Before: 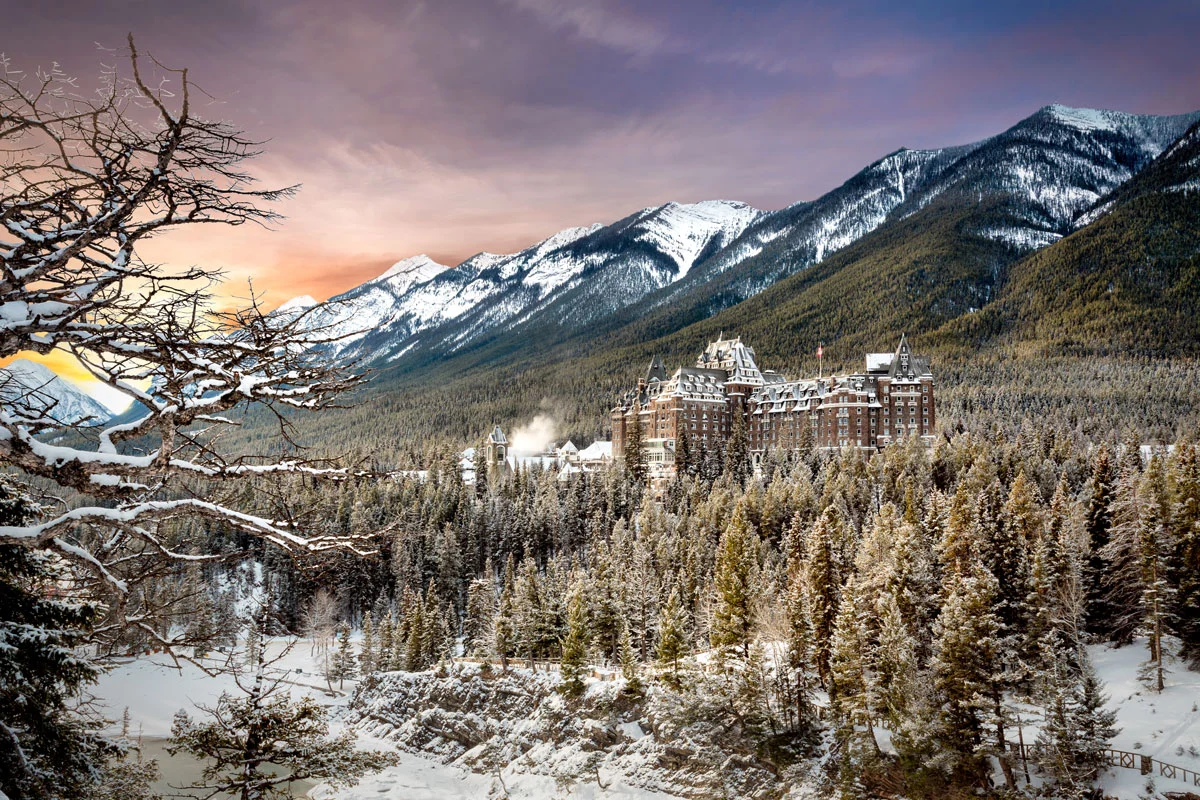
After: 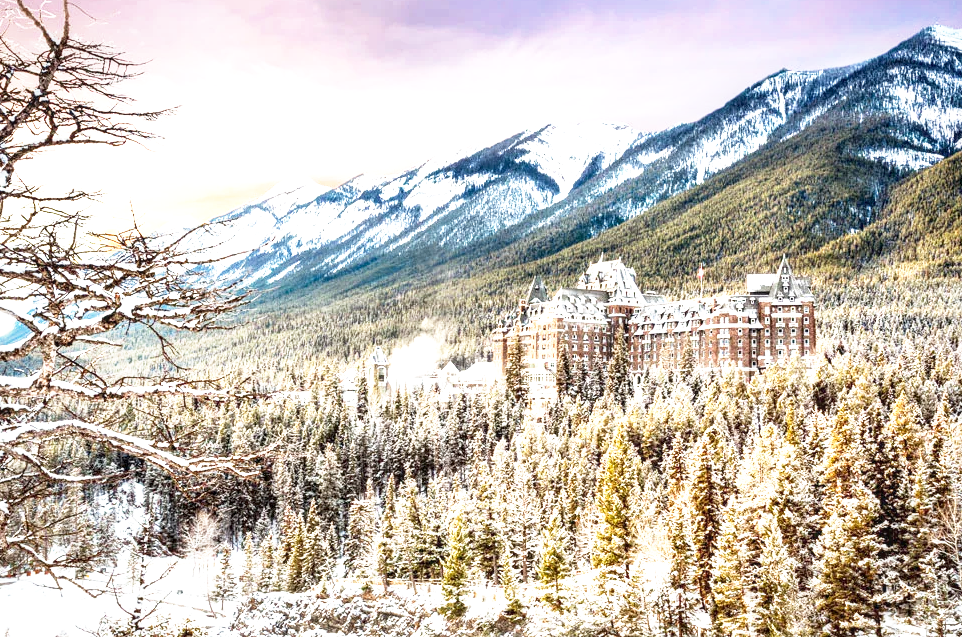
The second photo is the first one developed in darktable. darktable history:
crop and rotate: left 9.95%, top 9.909%, right 9.835%, bottom 10.345%
base curve: curves: ch0 [(0, 0) (0.557, 0.834) (1, 1)], preserve colors none
local contrast: on, module defaults
exposure: exposure 1.27 EV, compensate exposure bias true, compensate highlight preservation false
tone equalizer: on, module defaults
